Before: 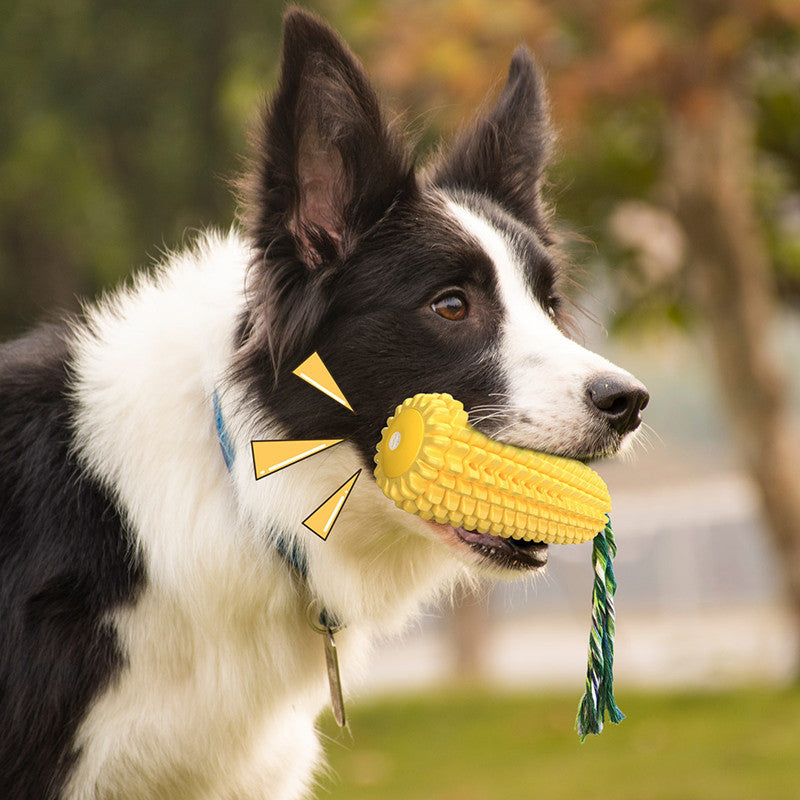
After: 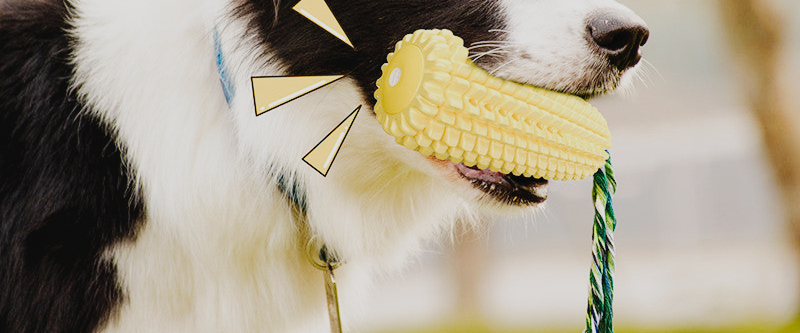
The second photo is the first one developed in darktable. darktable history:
tone curve: curves: ch0 [(0, 0) (0.003, 0.035) (0.011, 0.035) (0.025, 0.035) (0.044, 0.046) (0.069, 0.063) (0.1, 0.084) (0.136, 0.123) (0.177, 0.174) (0.224, 0.232) (0.277, 0.304) (0.335, 0.387) (0.399, 0.476) (0.468, 0.566) (0.543, 0.639) (0.623, 0.714) (0.709, 0.776) (0.801, 0.851) (0.898, 0.921) (1, 1)], preserve colors none
filmic rgb: black relative exposure -8.15 EV, white relative exposure 3.77 EV, hardness 4.45, add noise in highlights 0, preserve chrominance no, color science v3 (2019), use custom middle-gray values true, contrast in highlights soft
crop: top 45.575%, bottom 12.279%
